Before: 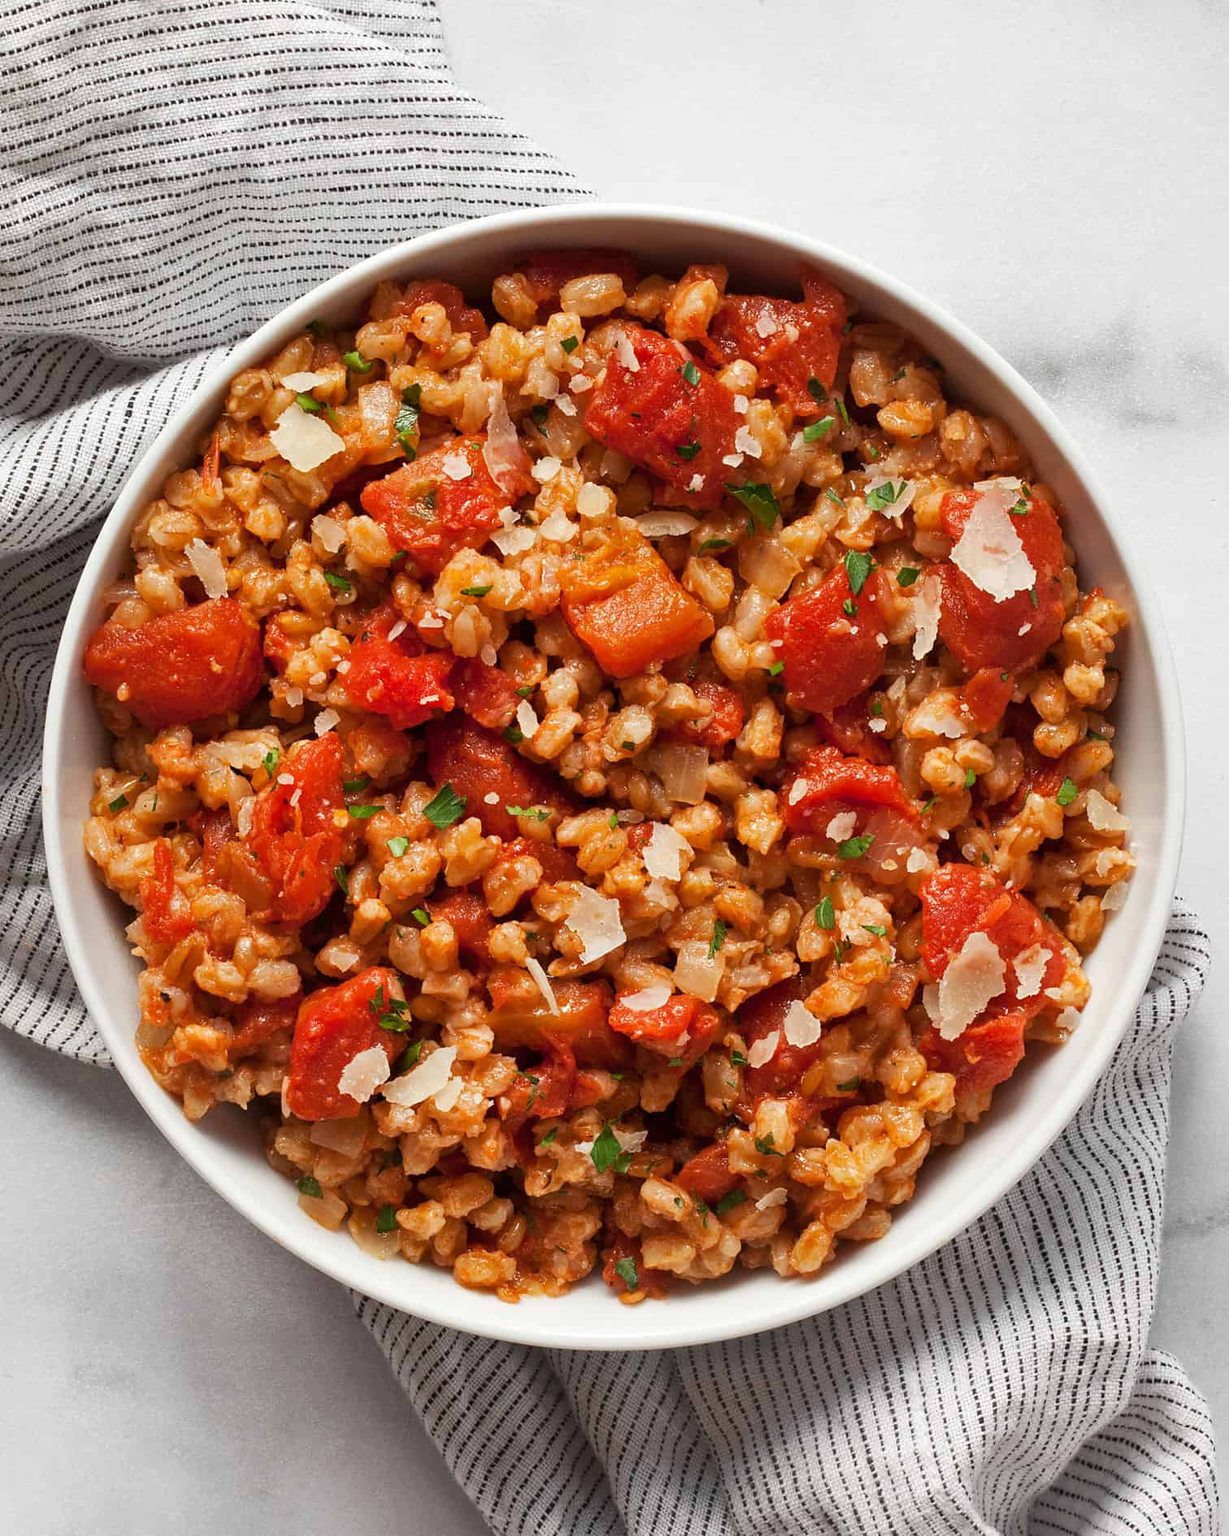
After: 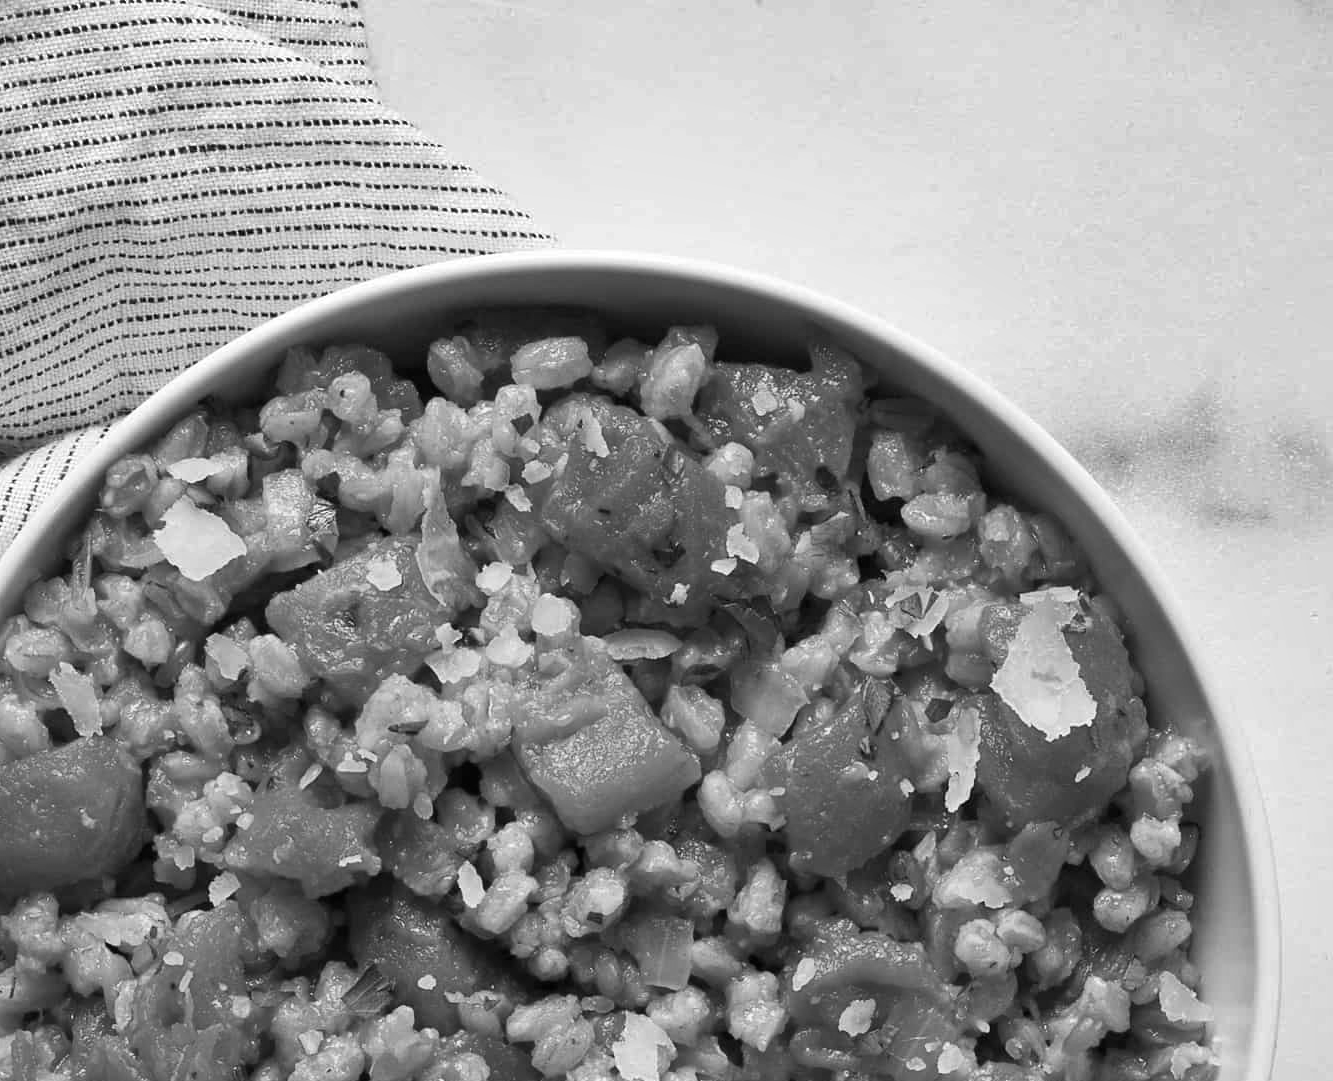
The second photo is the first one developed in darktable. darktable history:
white balance: emerald 1
crop and rotate: left 11.812%, bottom 42.776%
monochrome: on, module defaults
shadows and highlights: low approximation 0.01, soften with gaussian
